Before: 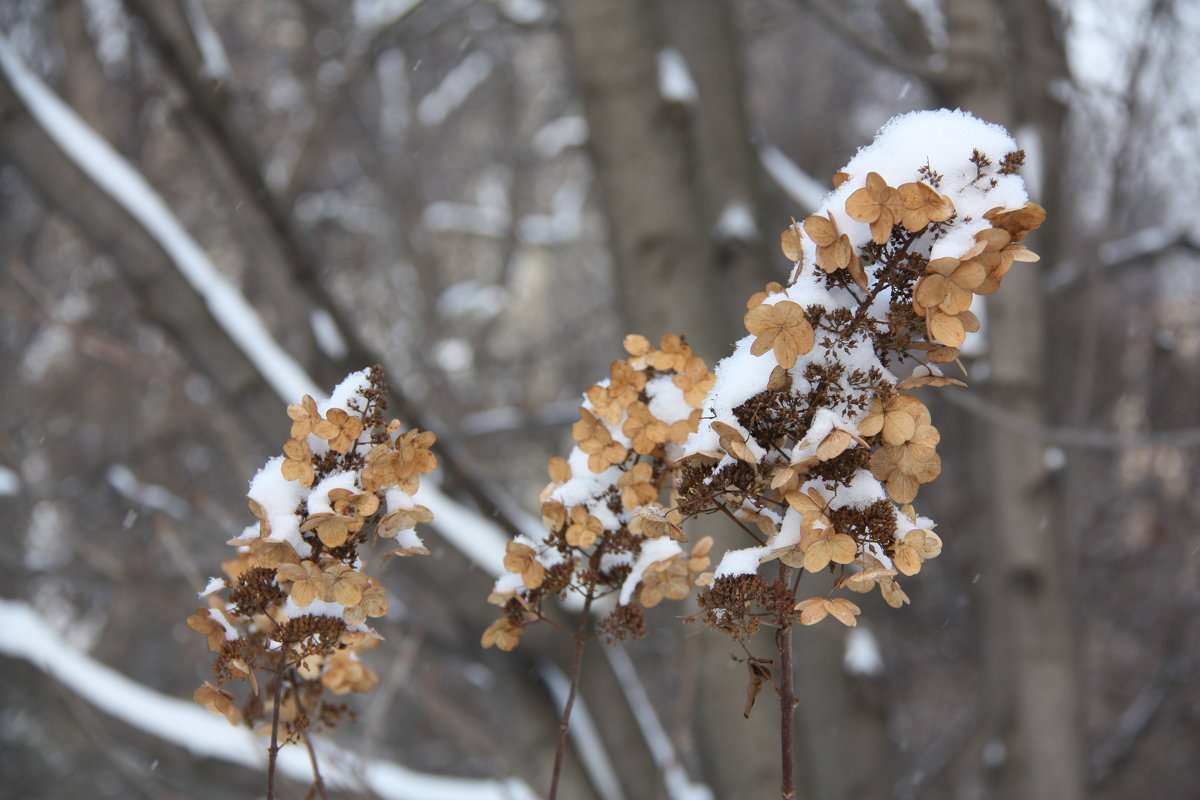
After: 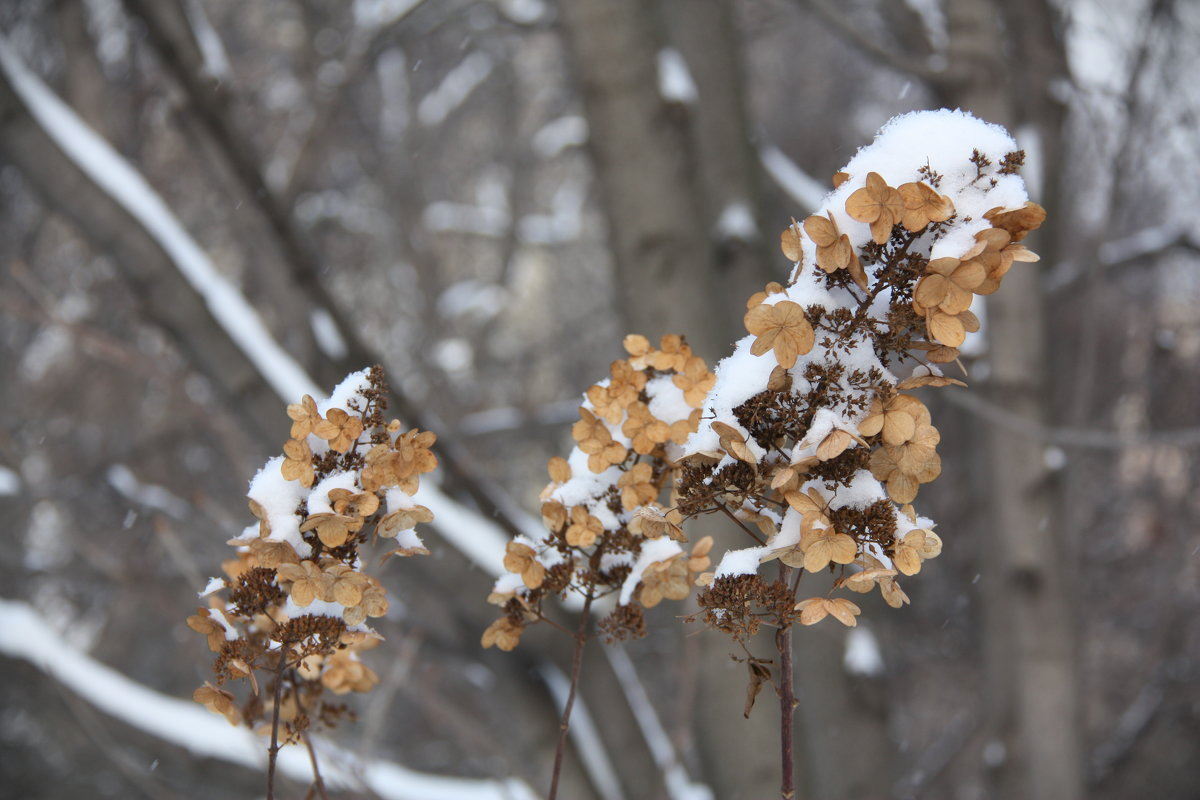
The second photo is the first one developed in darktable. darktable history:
shadows and highlights: highlights color adjustment 42.12%, soften with gaussian
vignetting: fall-off start 100.7%, width/height ratio 1.325, dithering 16-bit output
